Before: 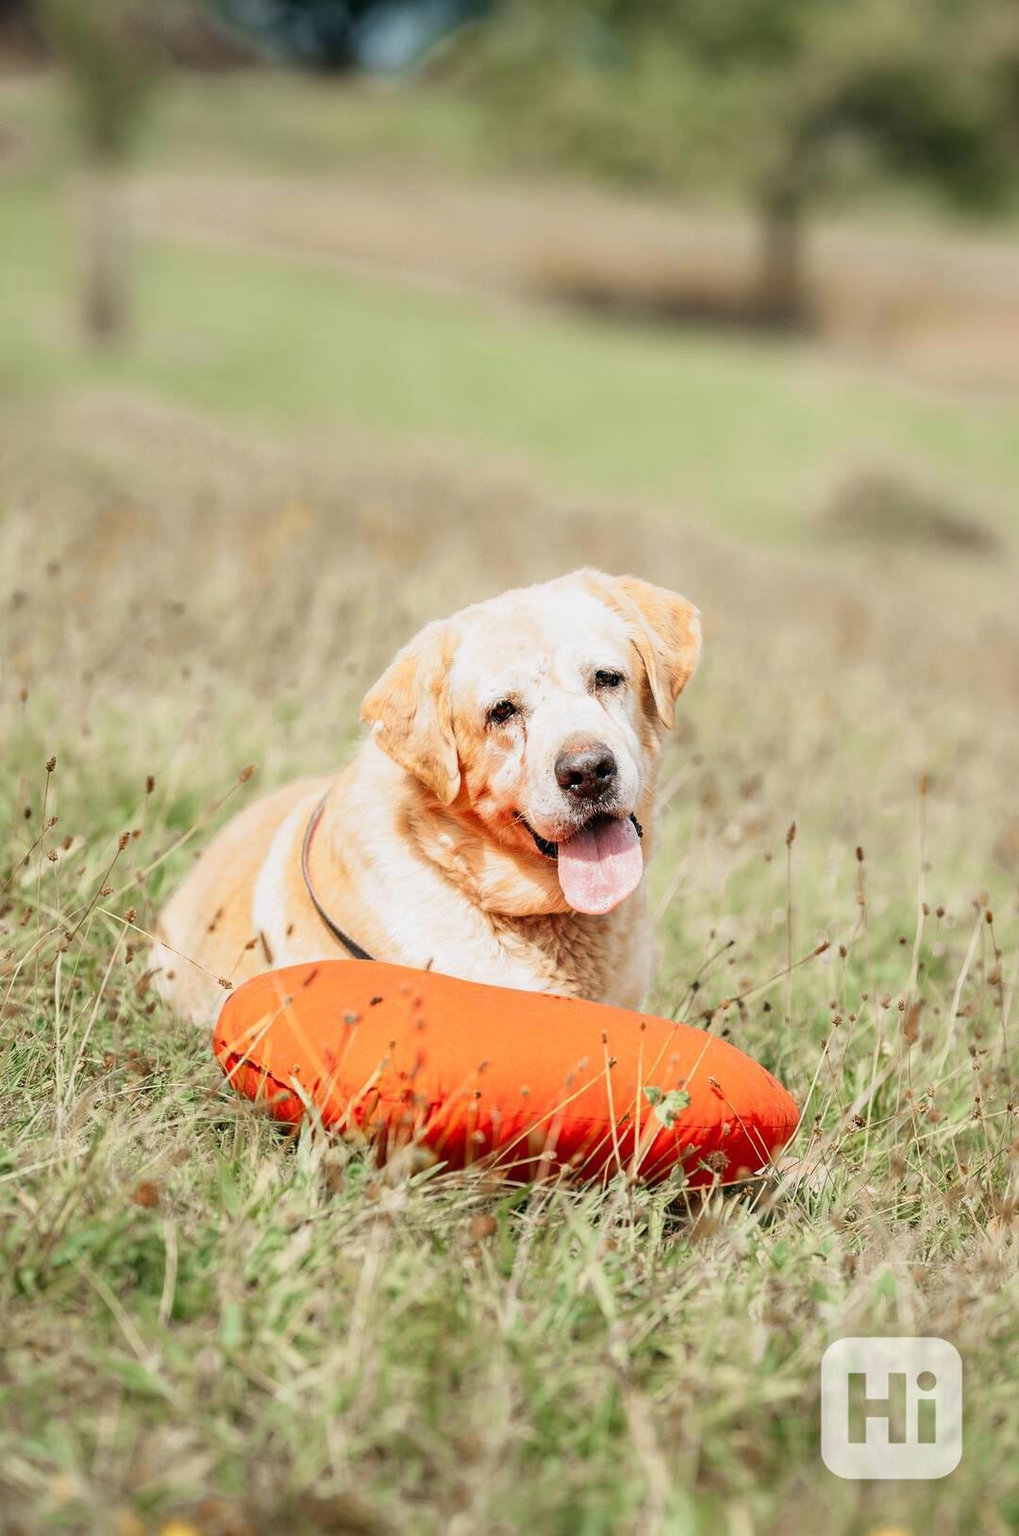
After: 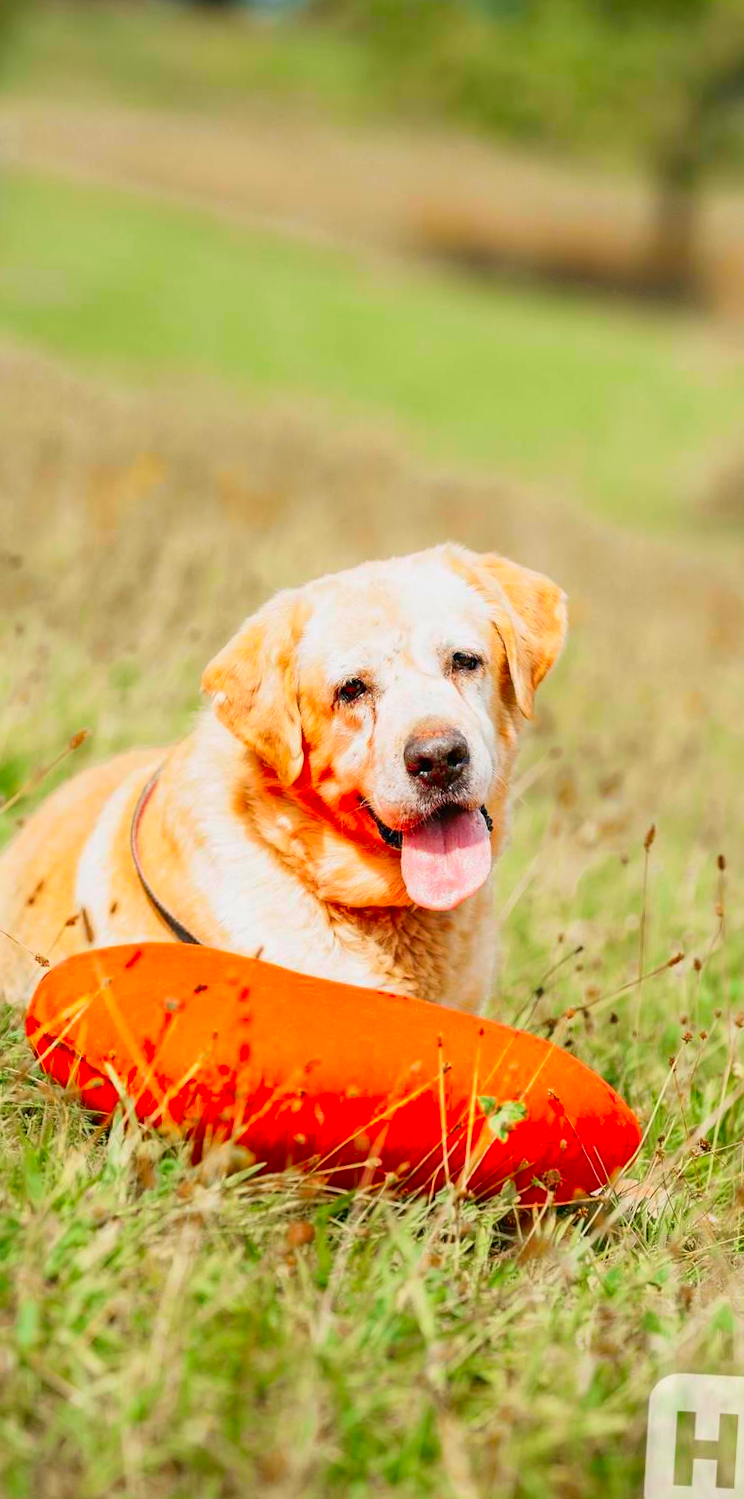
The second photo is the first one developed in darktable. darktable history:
crop and rotate: angle -3.3°, left 14.273%, top 0.018%, right 10.946%, bottom 0.027%
color correction: highlights b* -0.022, saturation 1.81
